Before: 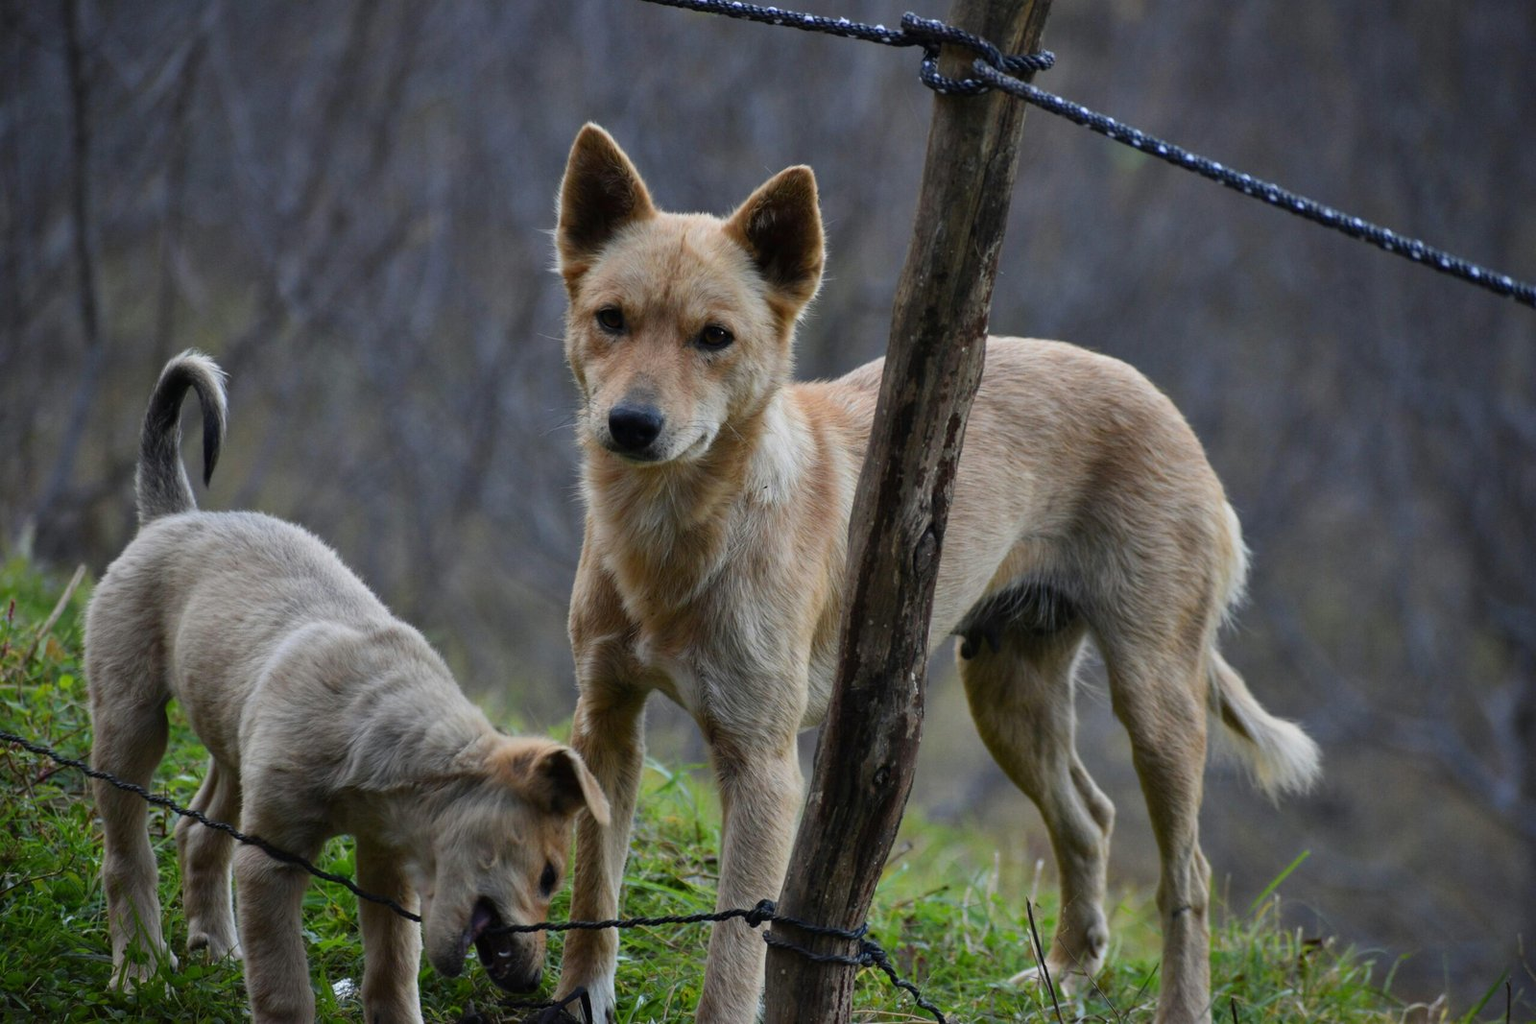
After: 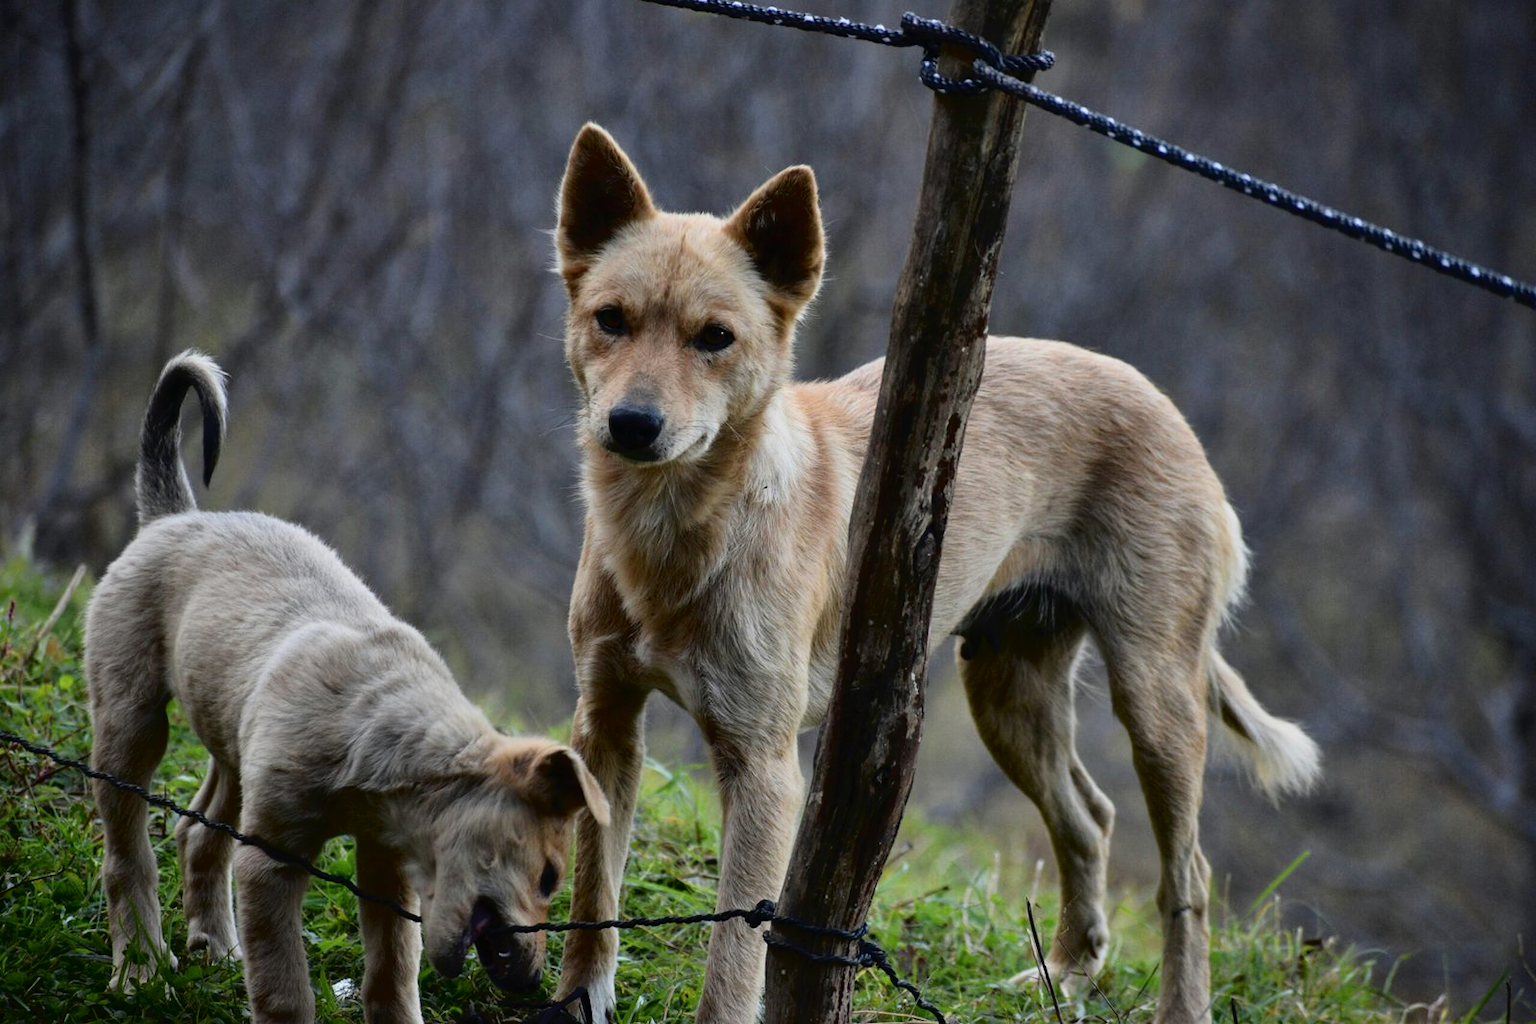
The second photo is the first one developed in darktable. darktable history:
tone curve: curves: ch0 [(0, 0) (0.003, 0.007) (0.011, 0.01) (0.025, 0.018) (0.044, 0.028) (0.069, 0.034) (0.1, 0.04) (0.136, 0.051) (0.177, 0.104) (0.224, 0.161) (0.277, 0.234) (0.335, 0.316) (0.399, 0.41) (0.468, 0.487) (0.543, 0.577) (0.623, 0.679) (0.709, 0.769) (0.801, 0.854) (0.898, 0.922) (1, 1)], color space Lab, independent channels
